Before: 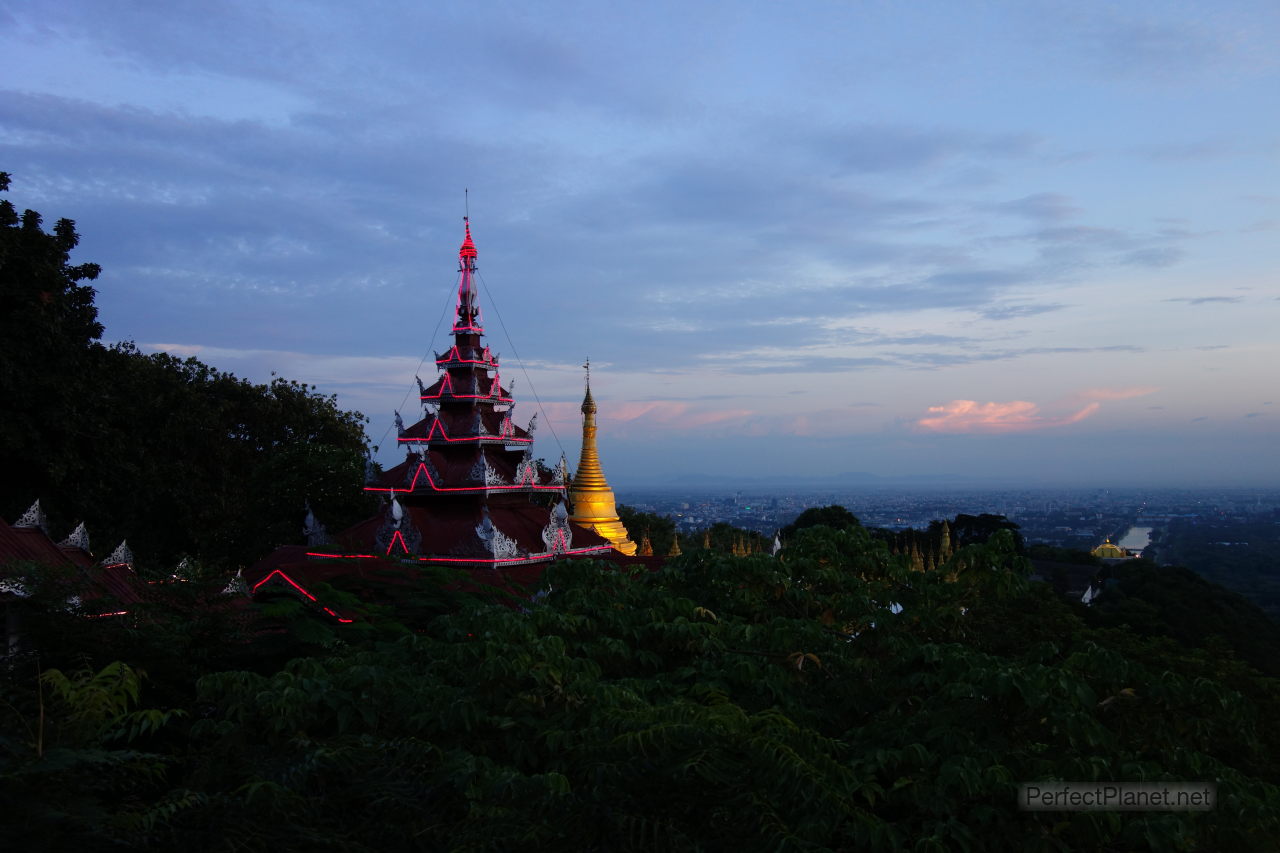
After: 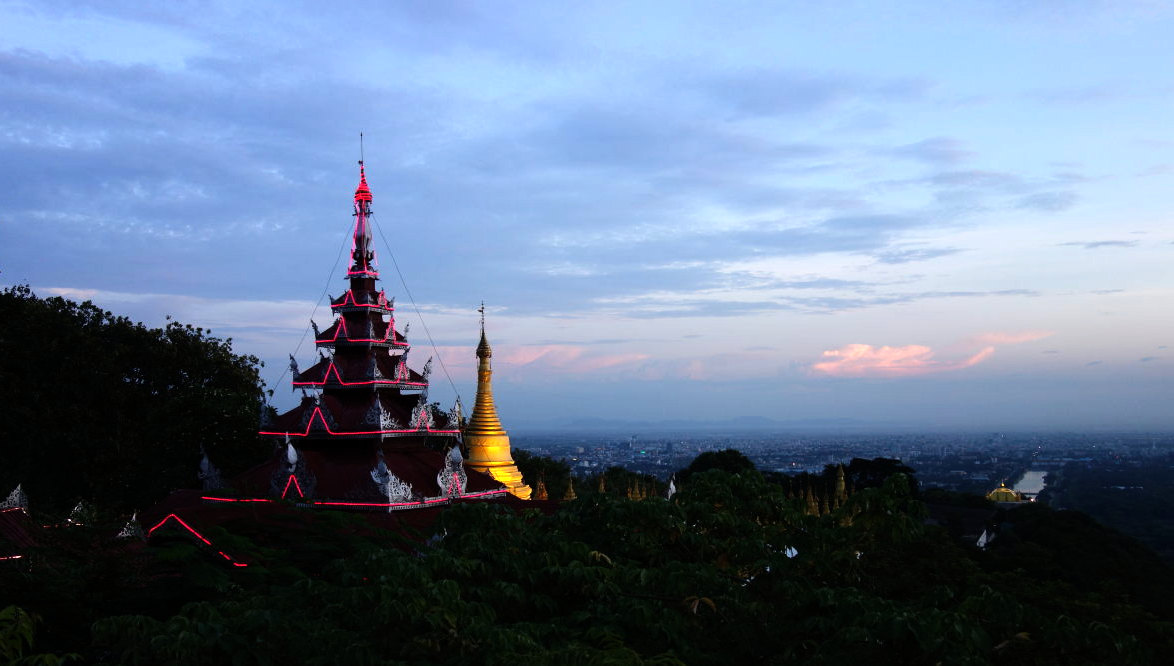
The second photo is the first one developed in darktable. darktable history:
crop: left 8.206%, top 6.575%, bottom 15.231%
tone equalizer: -8 EV -0.736 EV, -7 EV -0.702 EV, -6 EV -0.591 EV, -5 EV -0.398 EV, -3 EV 0.382 EV, -2 EV 0.6 EV, -1 EV 0.697 EV, +0 EV 0.737 EV, edges refinement/feathering 500, mask exposure compensation -1.57 EV, preserve details no
